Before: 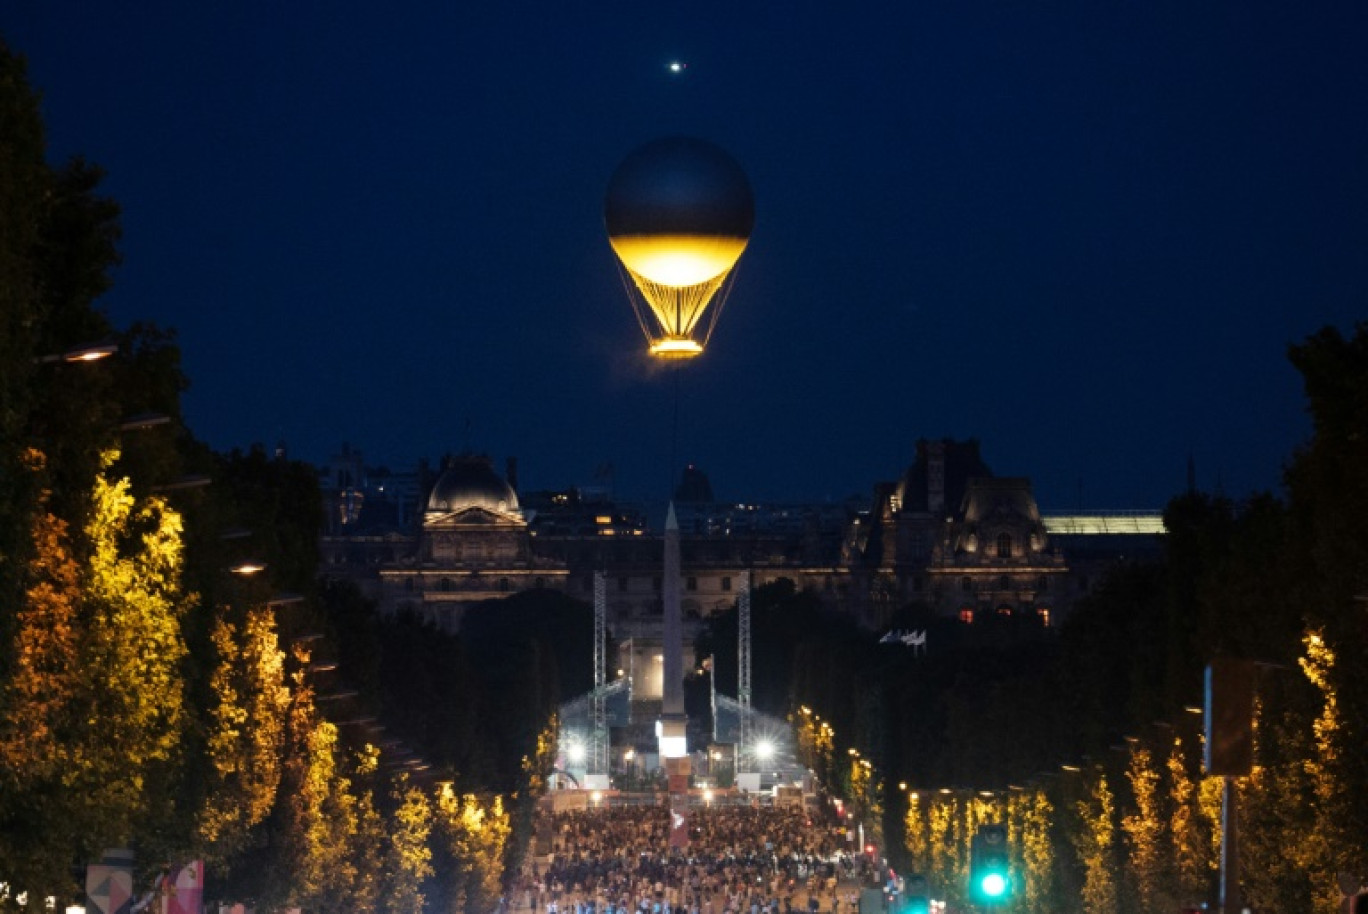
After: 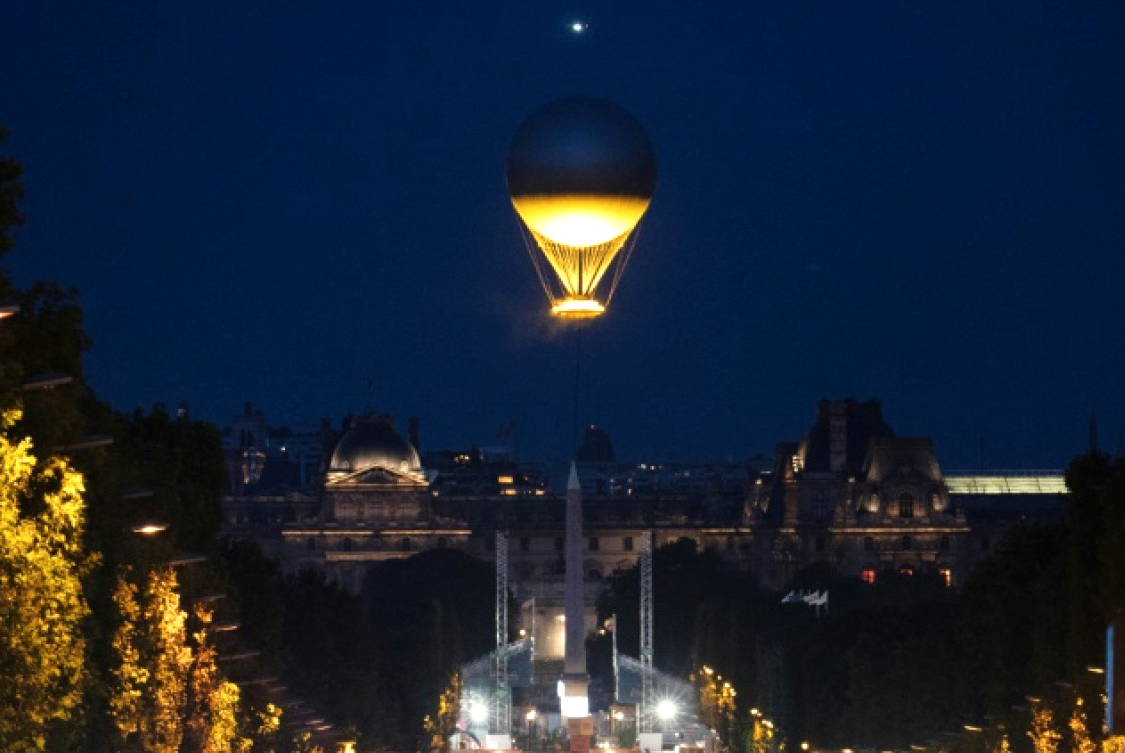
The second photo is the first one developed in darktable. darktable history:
color balance rgb: global offset › hue 168.75°, perceptual saturation grading › global saturation 0.052%
crop and rotate: left 7.211%, top 4.467%, right 10.531%, bottom 13.124%
exposure: black level correction 0, exposure 0.302 EV, compensate highlight preservation false
